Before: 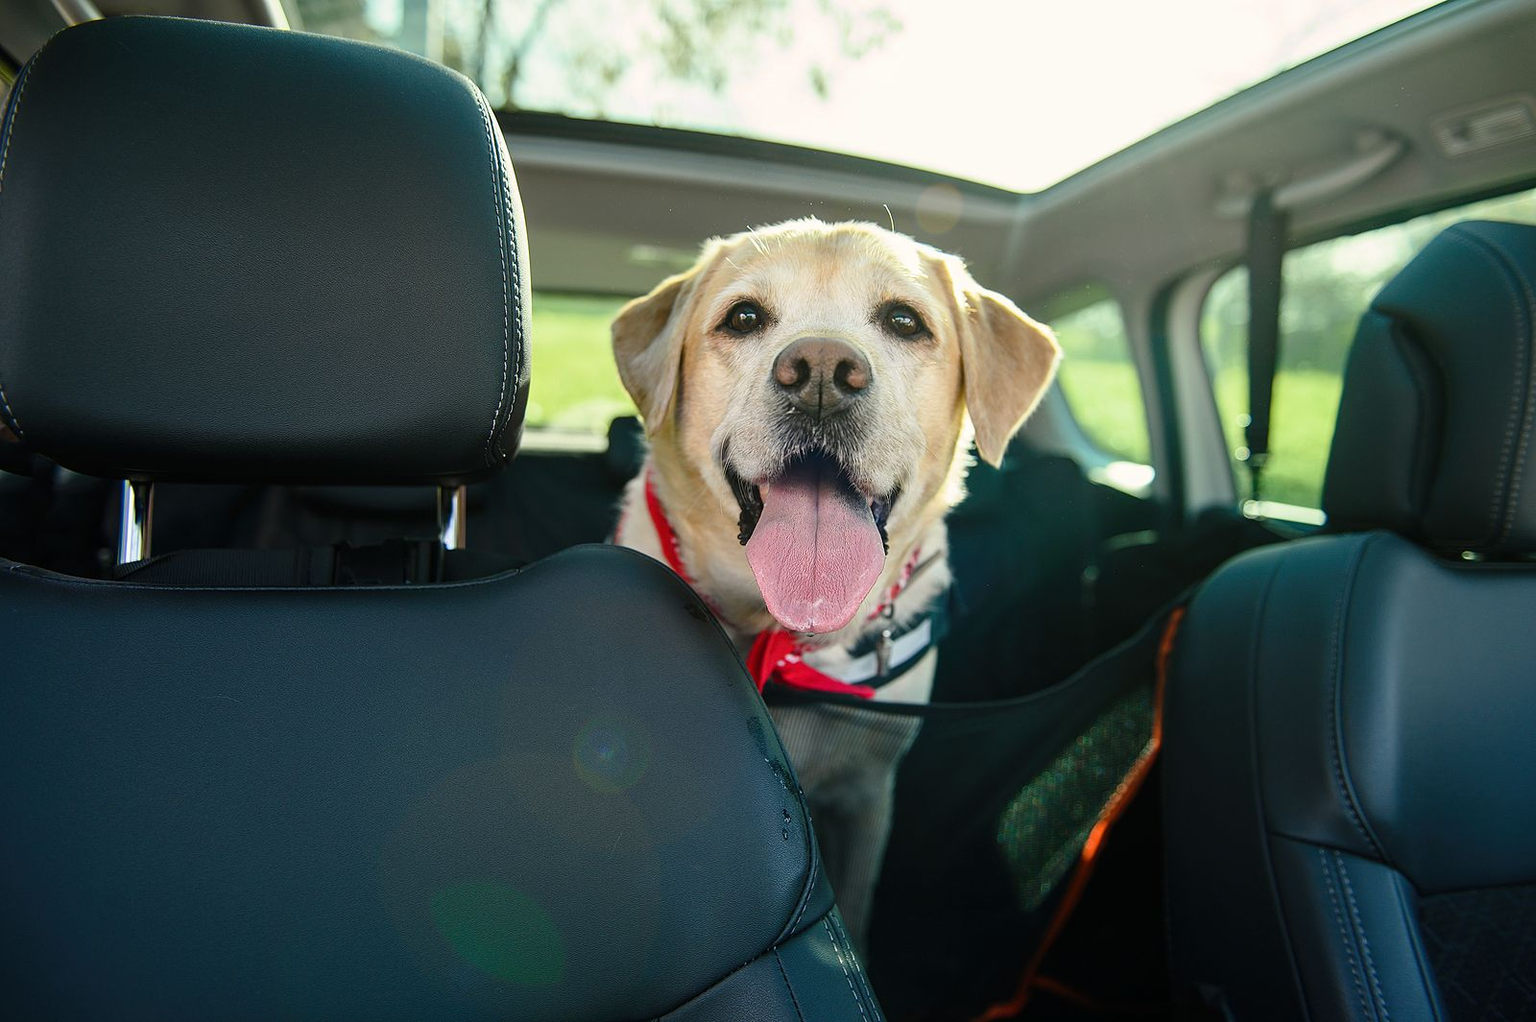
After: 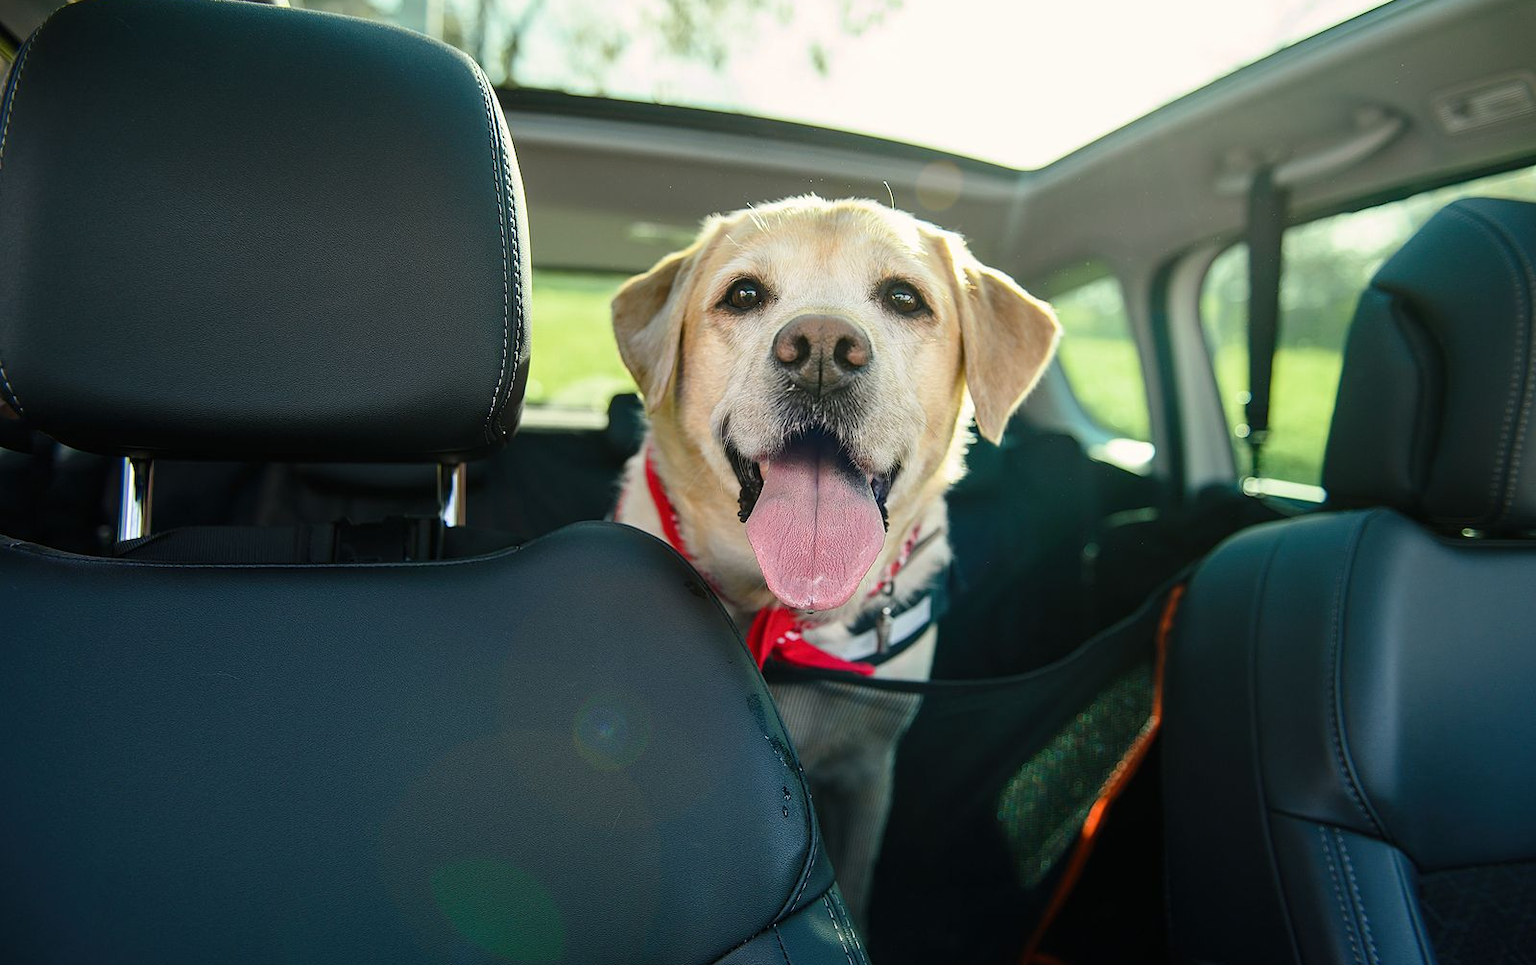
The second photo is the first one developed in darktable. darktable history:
crop and rotate: top 2.281%, bottom 3.219%
